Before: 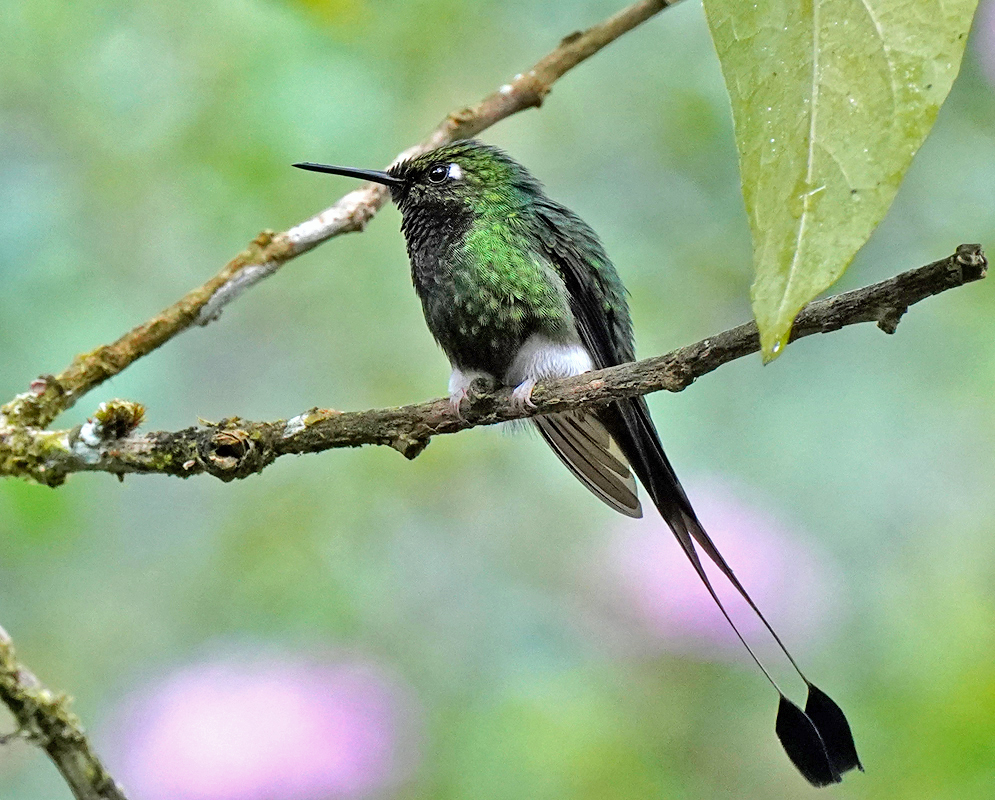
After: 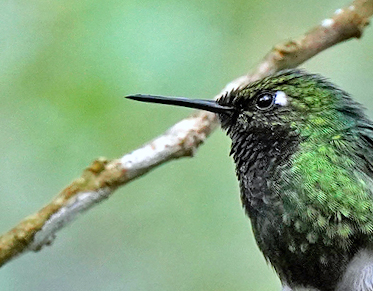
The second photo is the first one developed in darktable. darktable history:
rotate and perspective: rotation -1.68°, lens shift (vertical) -0.146, crop left 0.049, crop right 0.912, crop top 0.032, crop bottom 0.96
white balance: red 0.98, blue 1.034
crop: left 15.452%, top 5.459%, right 43.956%, bottom 56.62%
